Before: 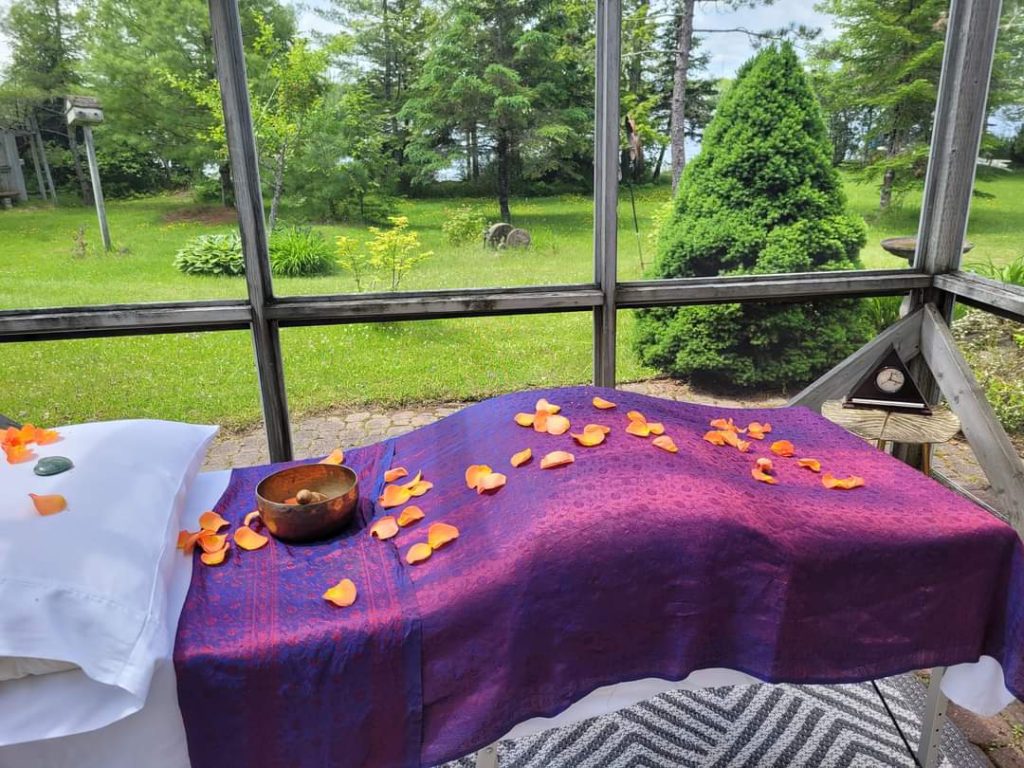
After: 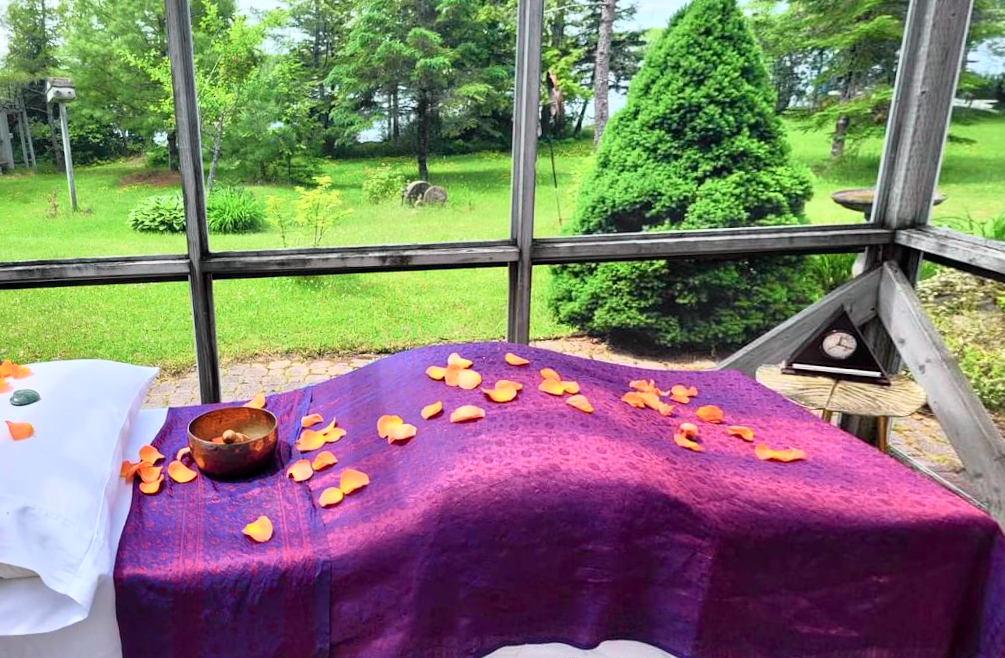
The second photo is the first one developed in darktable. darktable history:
tone curve: curves: ch0 [(0, 0) (0.051, 0.027) (0.096, 0.071) (0.241, 0.247) (0.455, 0.52) (0.594, 0.692) (0.715, 0.845) (0.84, 0.936) (1, 1)]; ch1 [(0, 0) (0.1, 0.038) (0.318, 0.243) (0.399, 0.351) (0.478, 0.469) (0.499, 0.499) (0.534, 0.549) (0.565, 0.605) (0.601, 0.644) (0.666, 0.701) (1, 1)]; ch2 [(0, 0) (0.453, 0.45) (0.479, 0.483) (0.504, 0.499) (0.52, 0.508) (0.561, 0.573) (0.592, 0.617) (0.824, 0.815) (1, 1)], color space Lab, independent channels, preserve colors none
rotate and perspective: rotation 1.69°, lens shift (vertical) -0.023, lens shift (horizontal) -0.291, crop left 0.025, crop right 0.988, crop top 0.092, crop bottom 0.842
